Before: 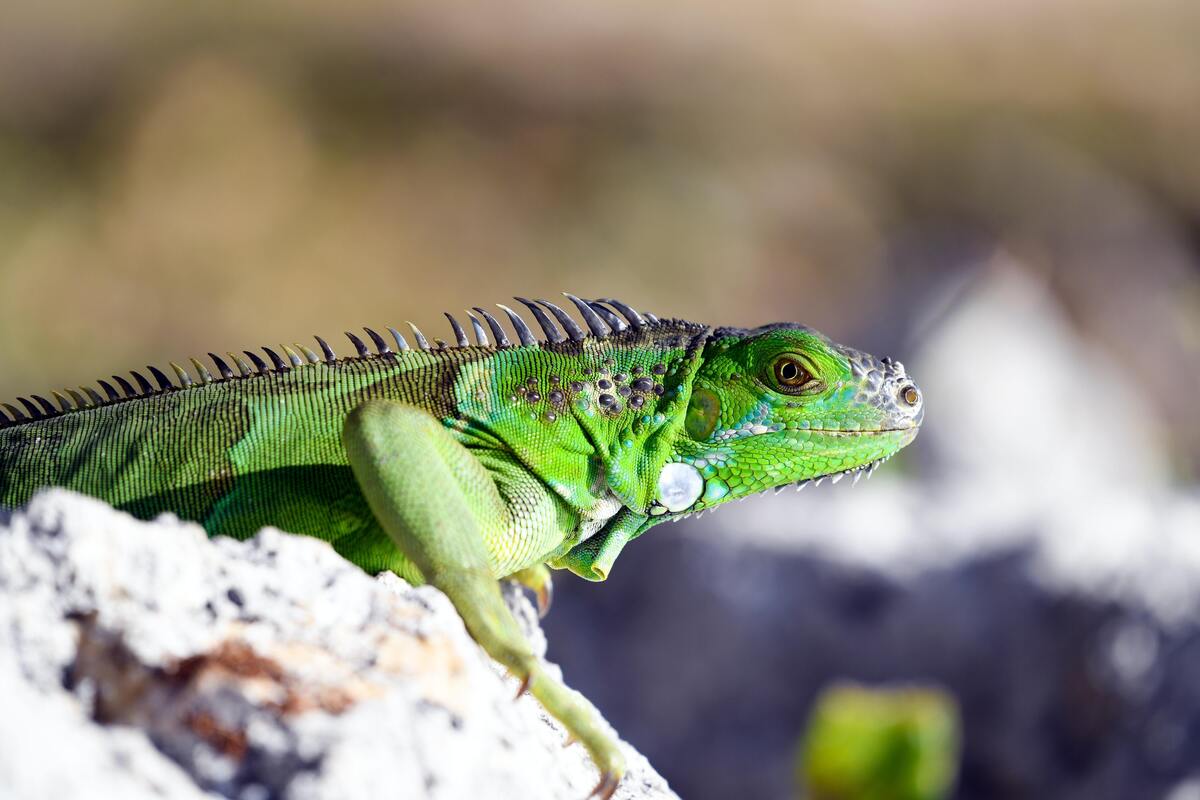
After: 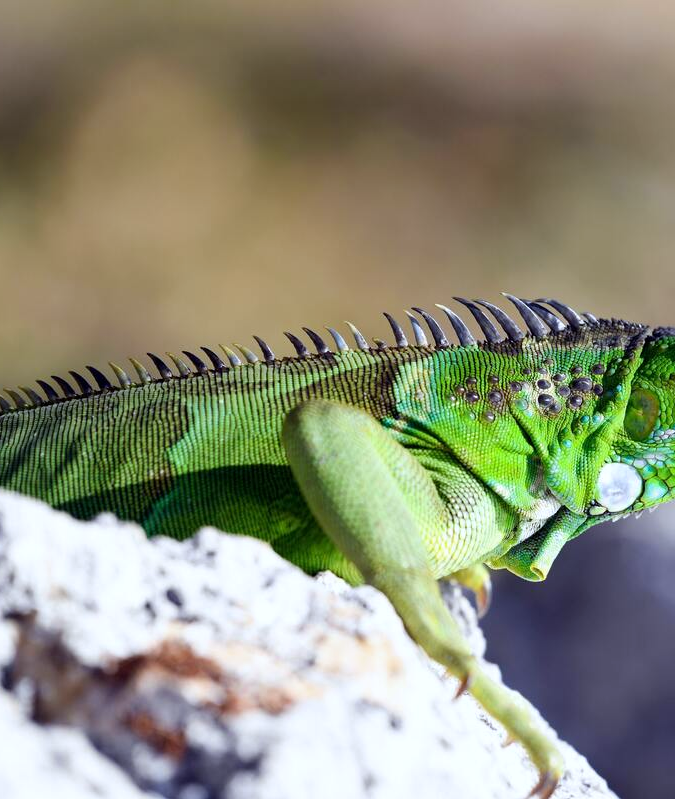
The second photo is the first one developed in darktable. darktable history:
crop: left 5.114%, right 38.589%
white balance: red 0.974, blue 1.044
